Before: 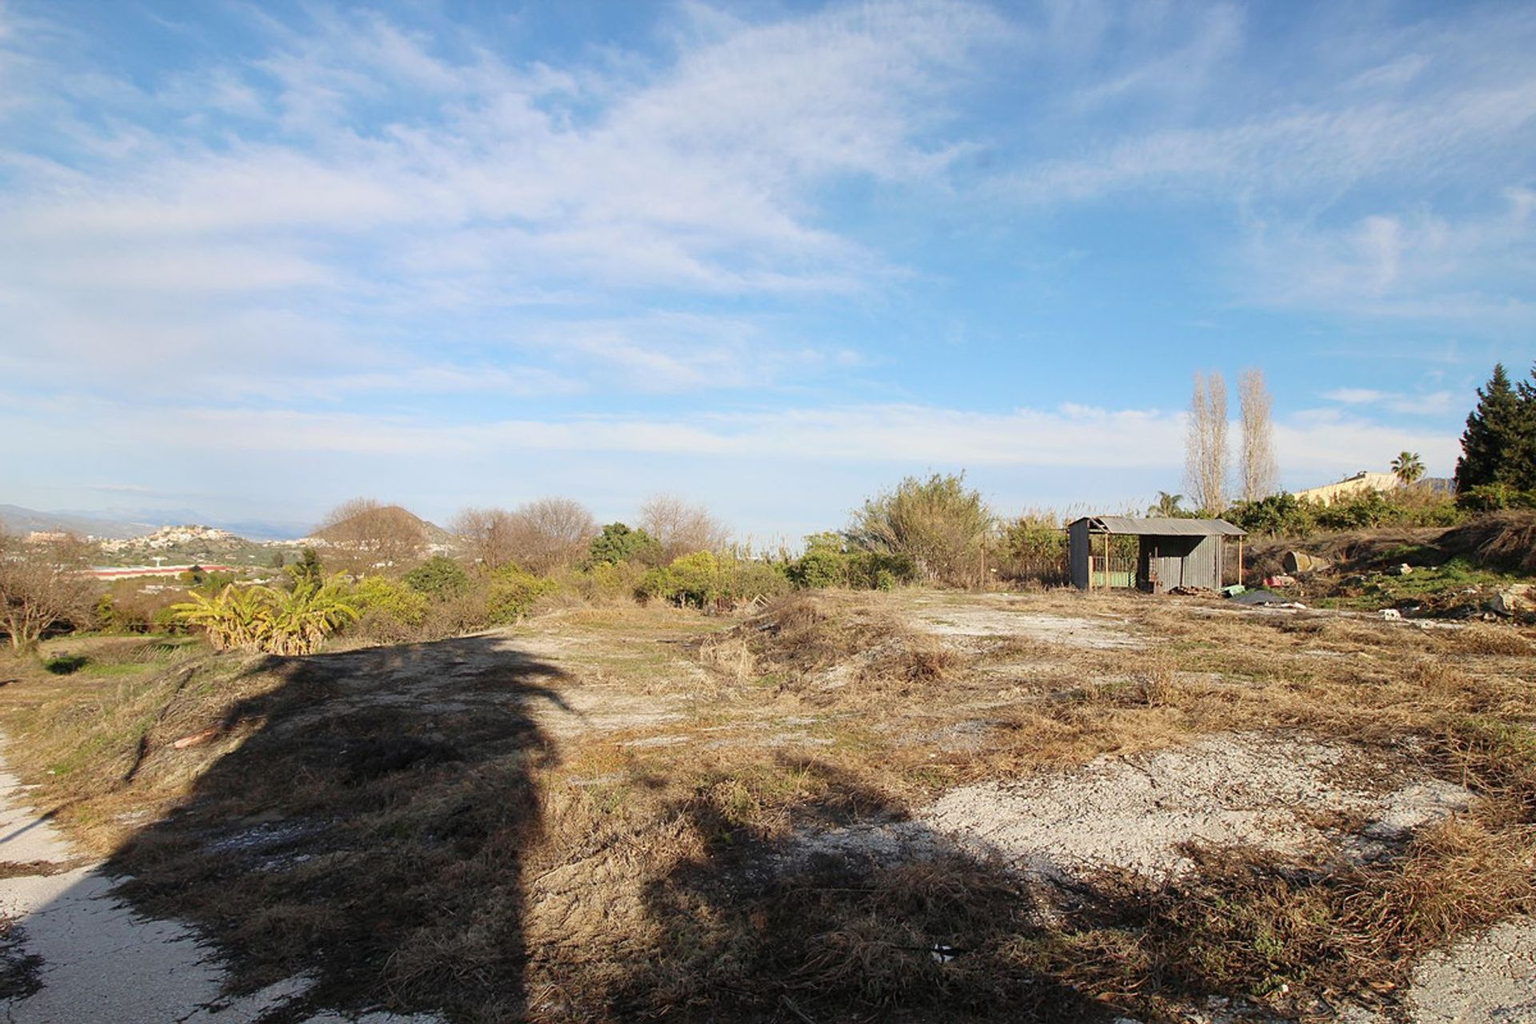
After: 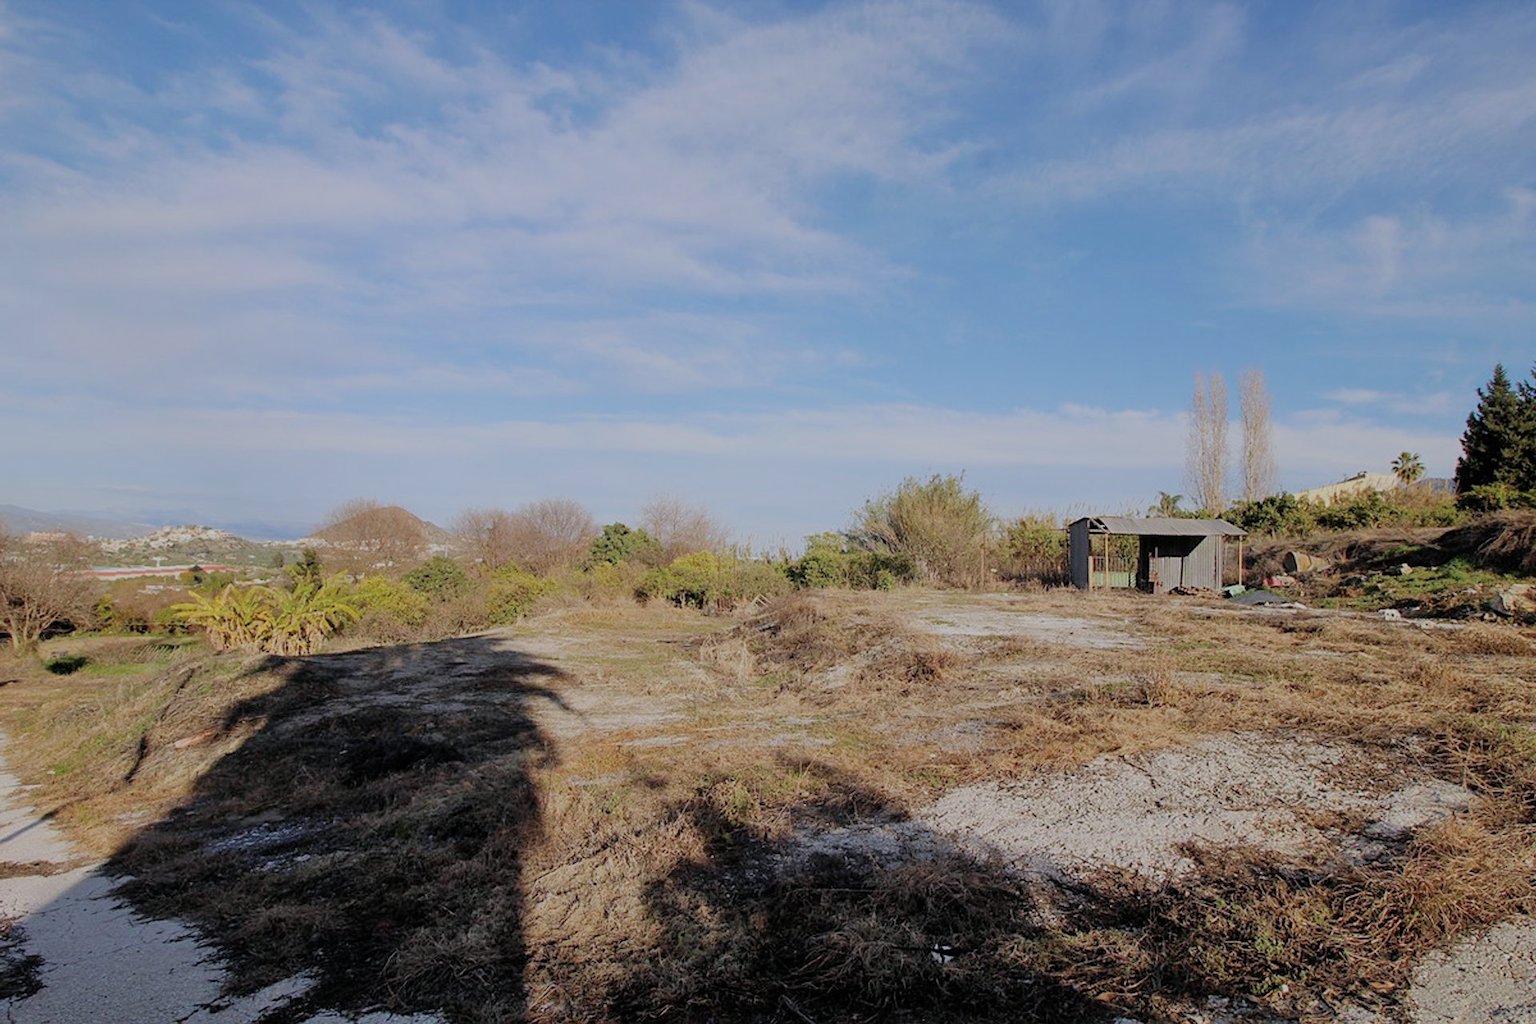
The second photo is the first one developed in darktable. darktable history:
color calibration: illuminant as shot in camera, x 0.358, y 0.373, temperature 4628.91 K
filmic rgb: black relative exposure -6.68 EV, white relative exposure 4.56 EV, hardness 3.25
tone equalizer: -8 EV 0.25 EV, -7 EV 0.417 EV, -6 EV 0.417 EV, -5 EV 0.25 EV, -3 EV -0.25 EV, -2 EV -0.417 EV, -1 EV -0.417 EV, +0 EV -0.25 EV, edges refinement/feathering 500, mask exposure compensation -1.57 EV, preserve details guided filter
